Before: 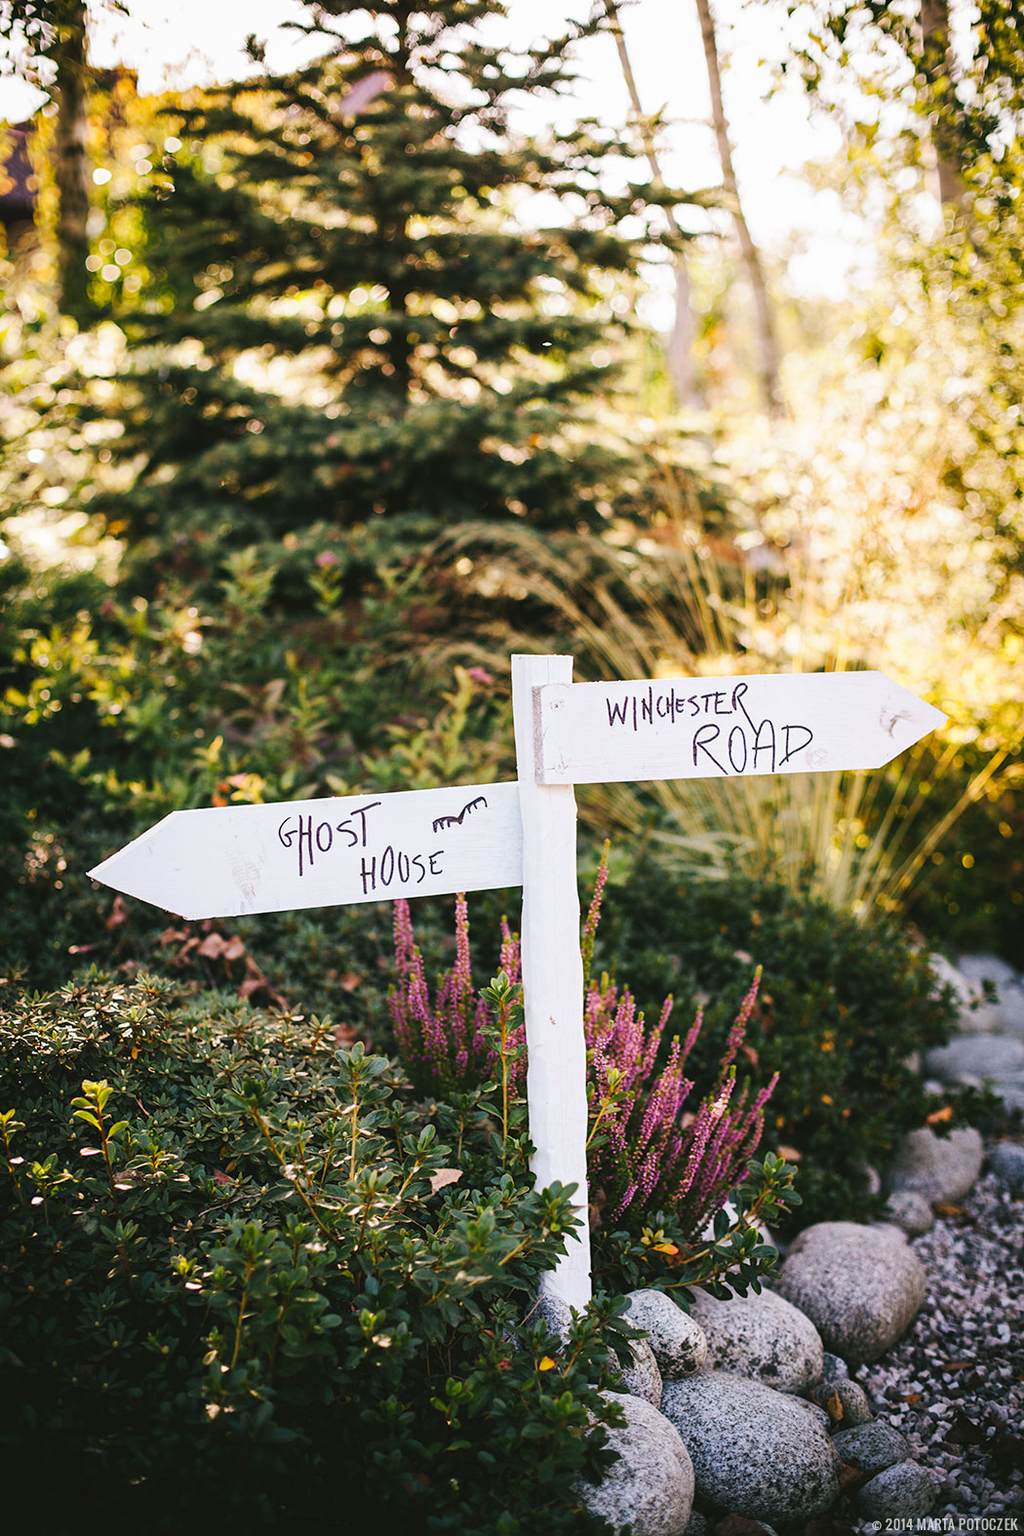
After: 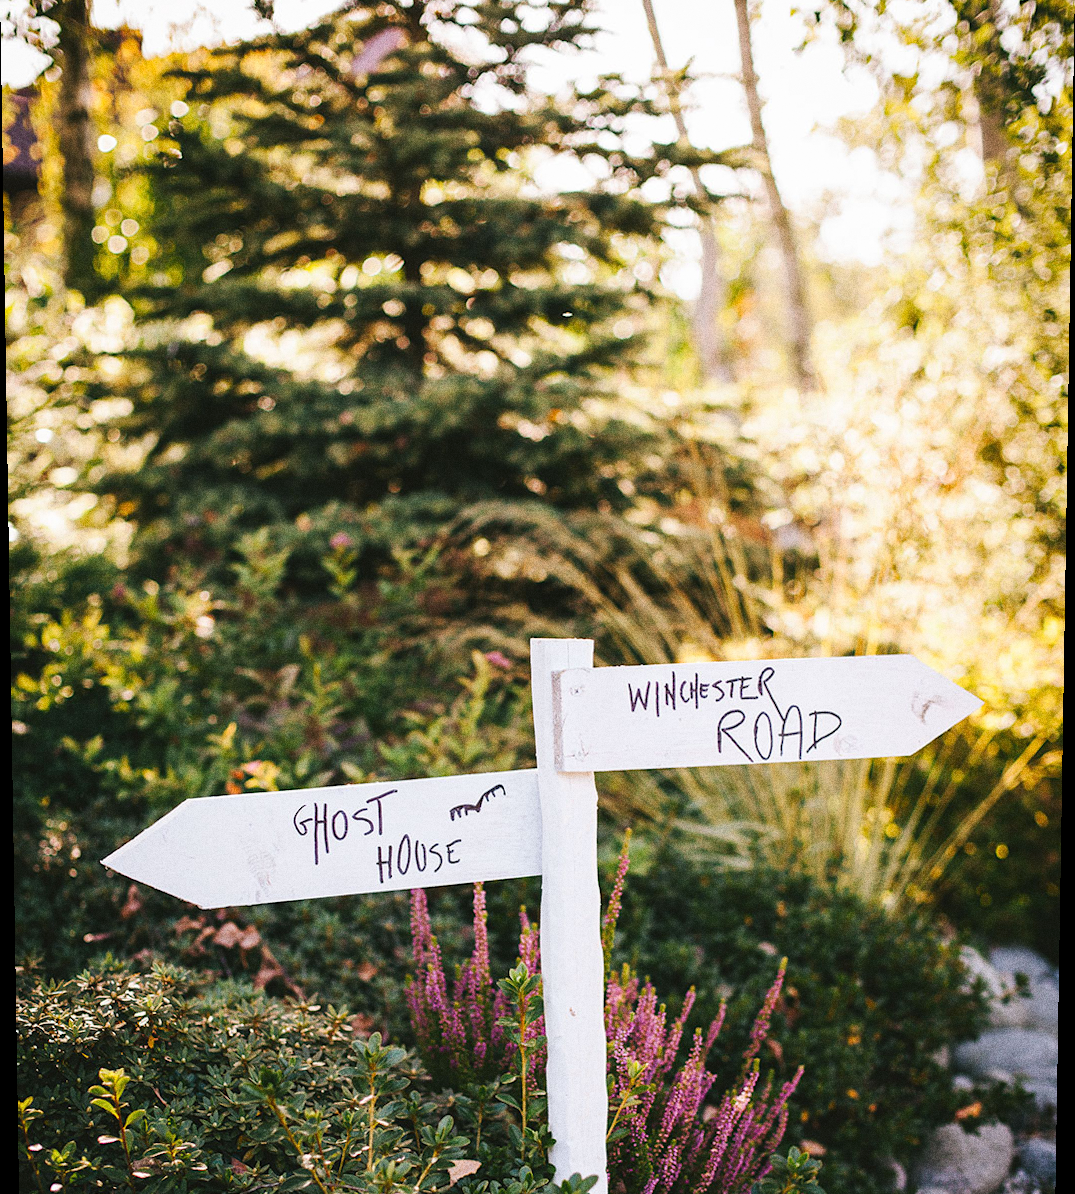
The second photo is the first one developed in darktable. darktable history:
crop: top 3.857%, bottom 21.132%
rotate and perspective: lens shift (vertical) 0.048, lens shift (horizontal) -0.024, automatic cropping off
grain: coarseness 0.09 ISO, strength 40%
